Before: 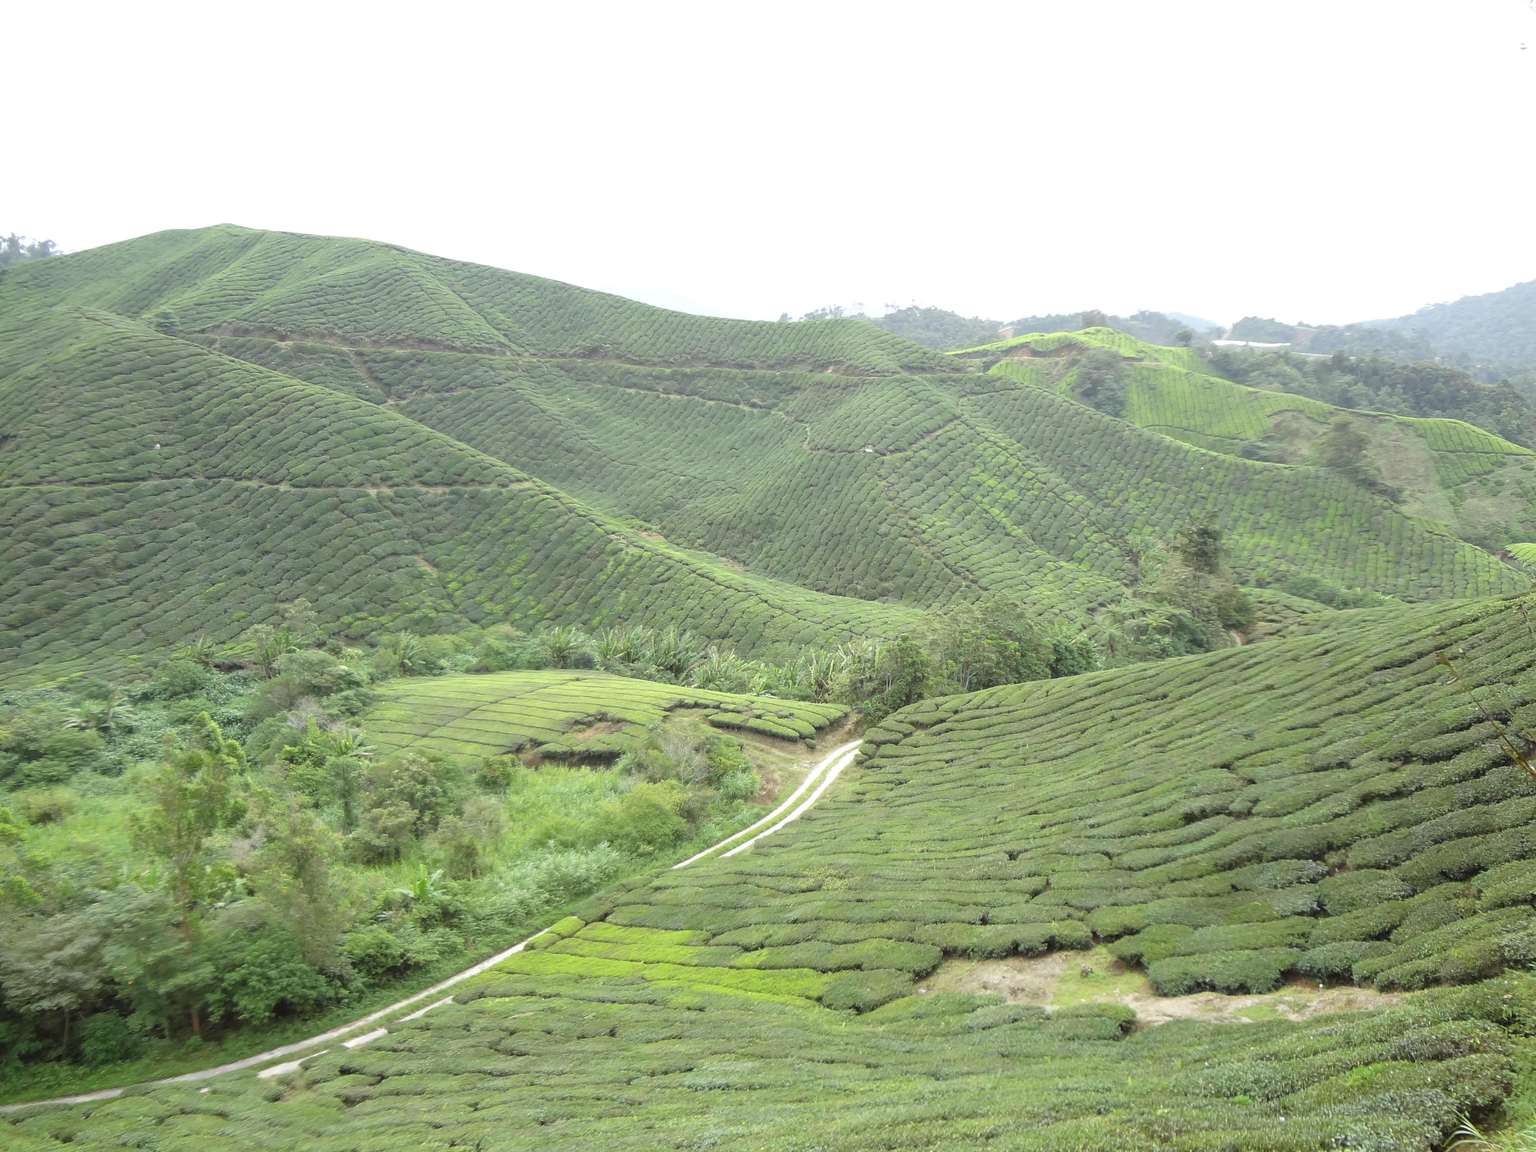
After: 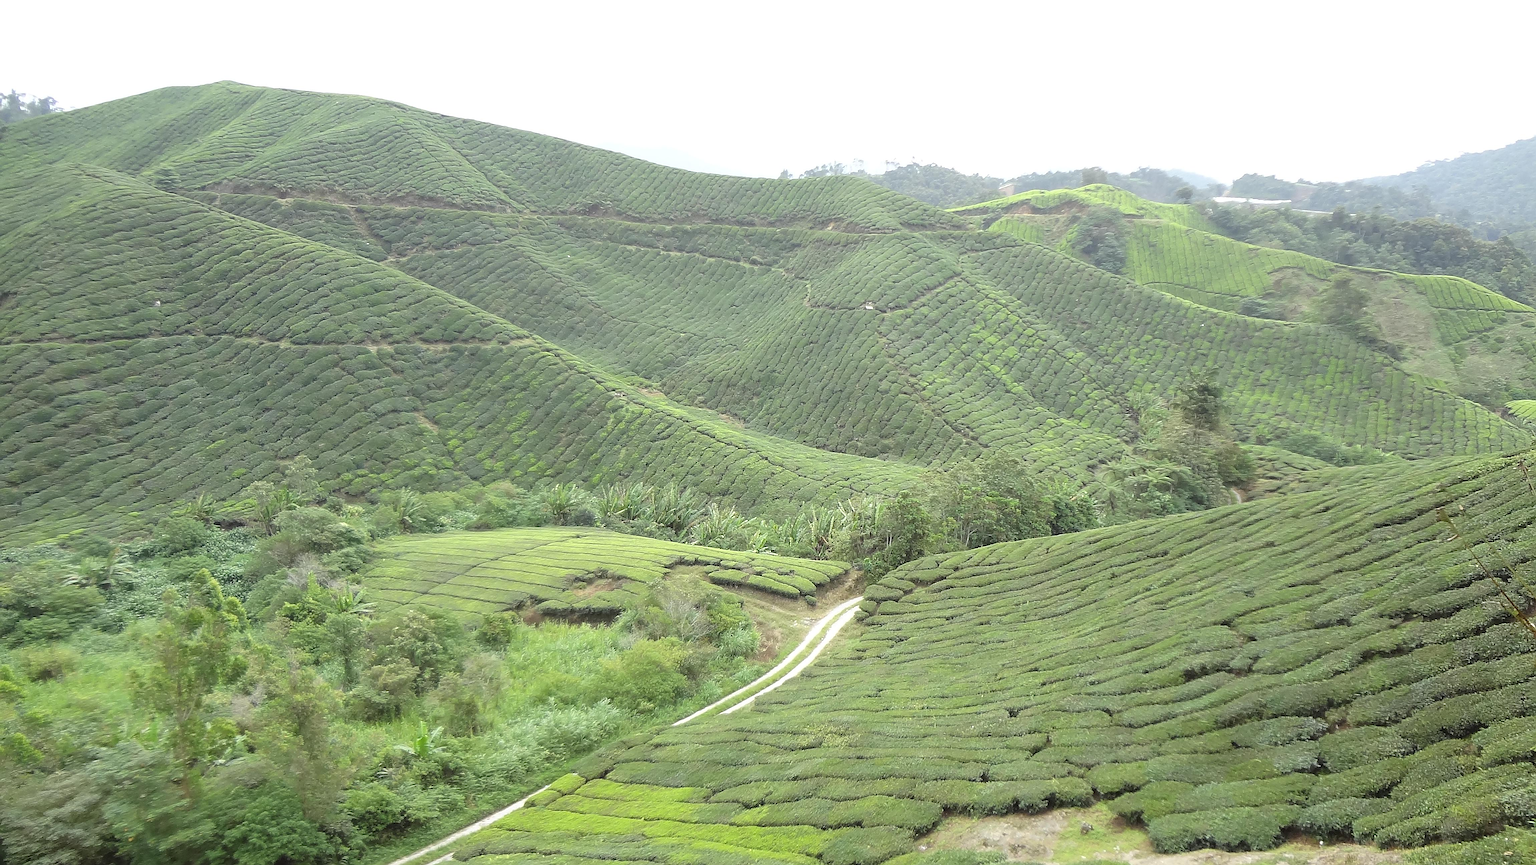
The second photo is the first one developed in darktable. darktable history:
sharpen: radius 1.37, amount 1.262, threshold 0.687
crop and rotate: top 12.45%, bottom 12.388%
